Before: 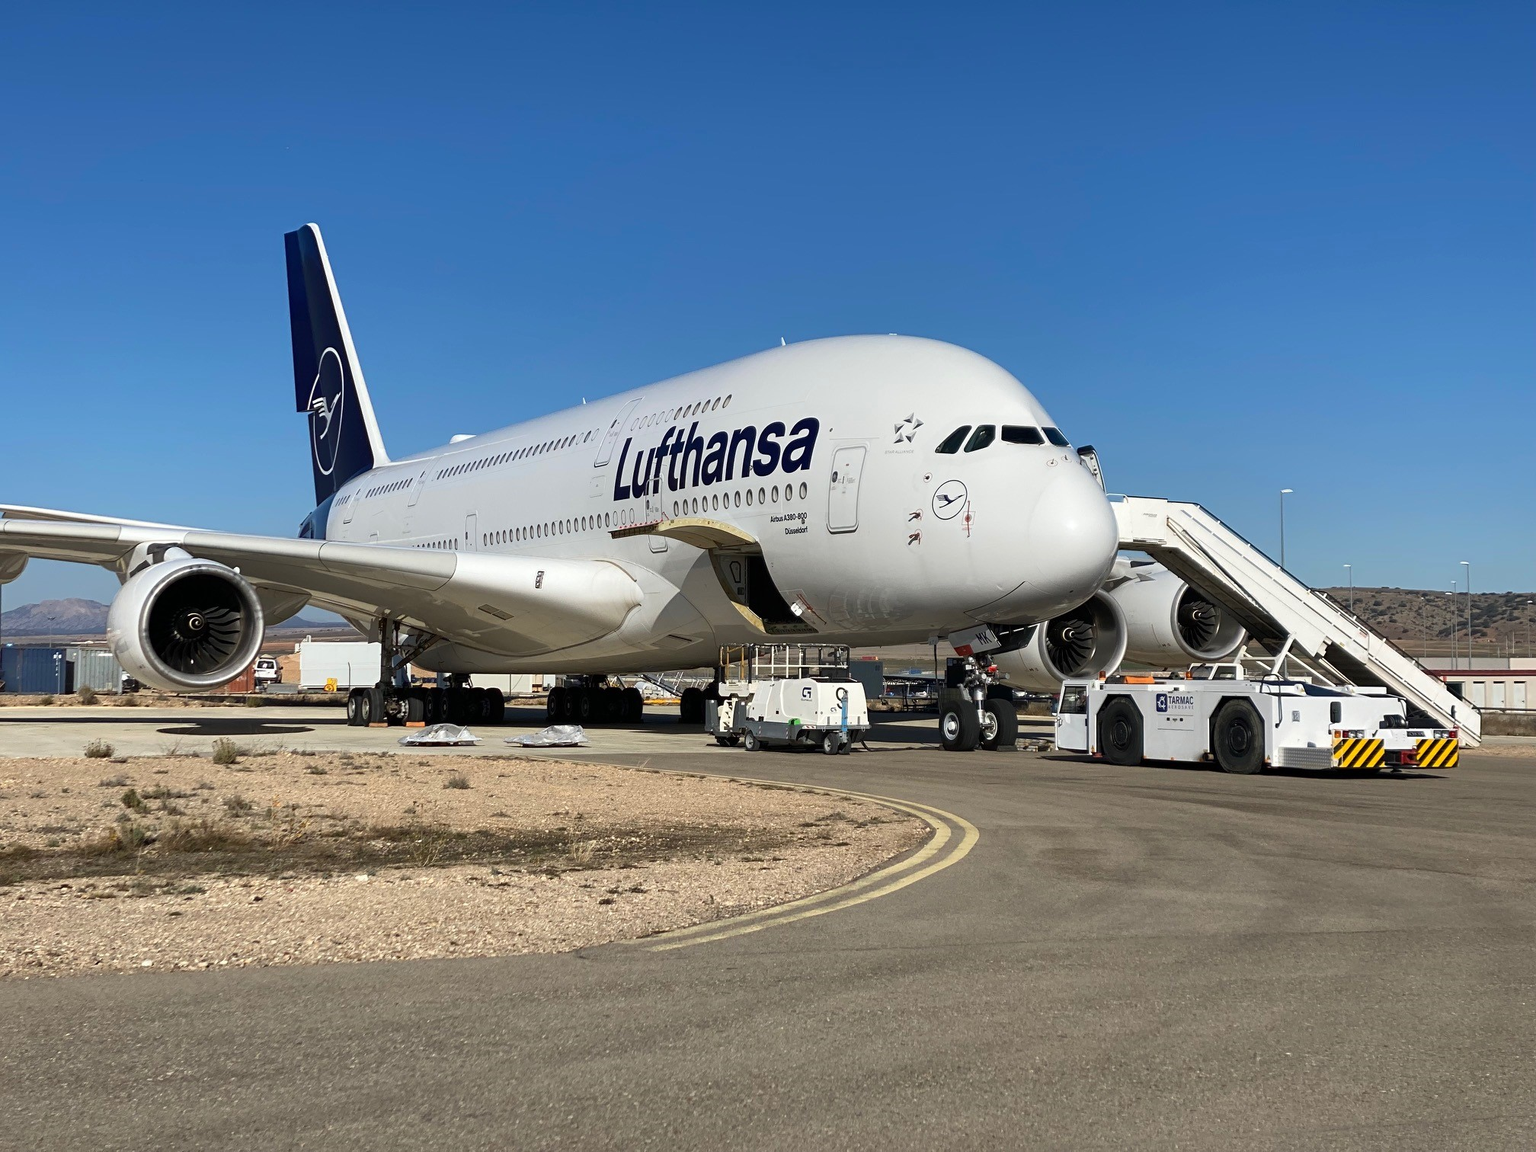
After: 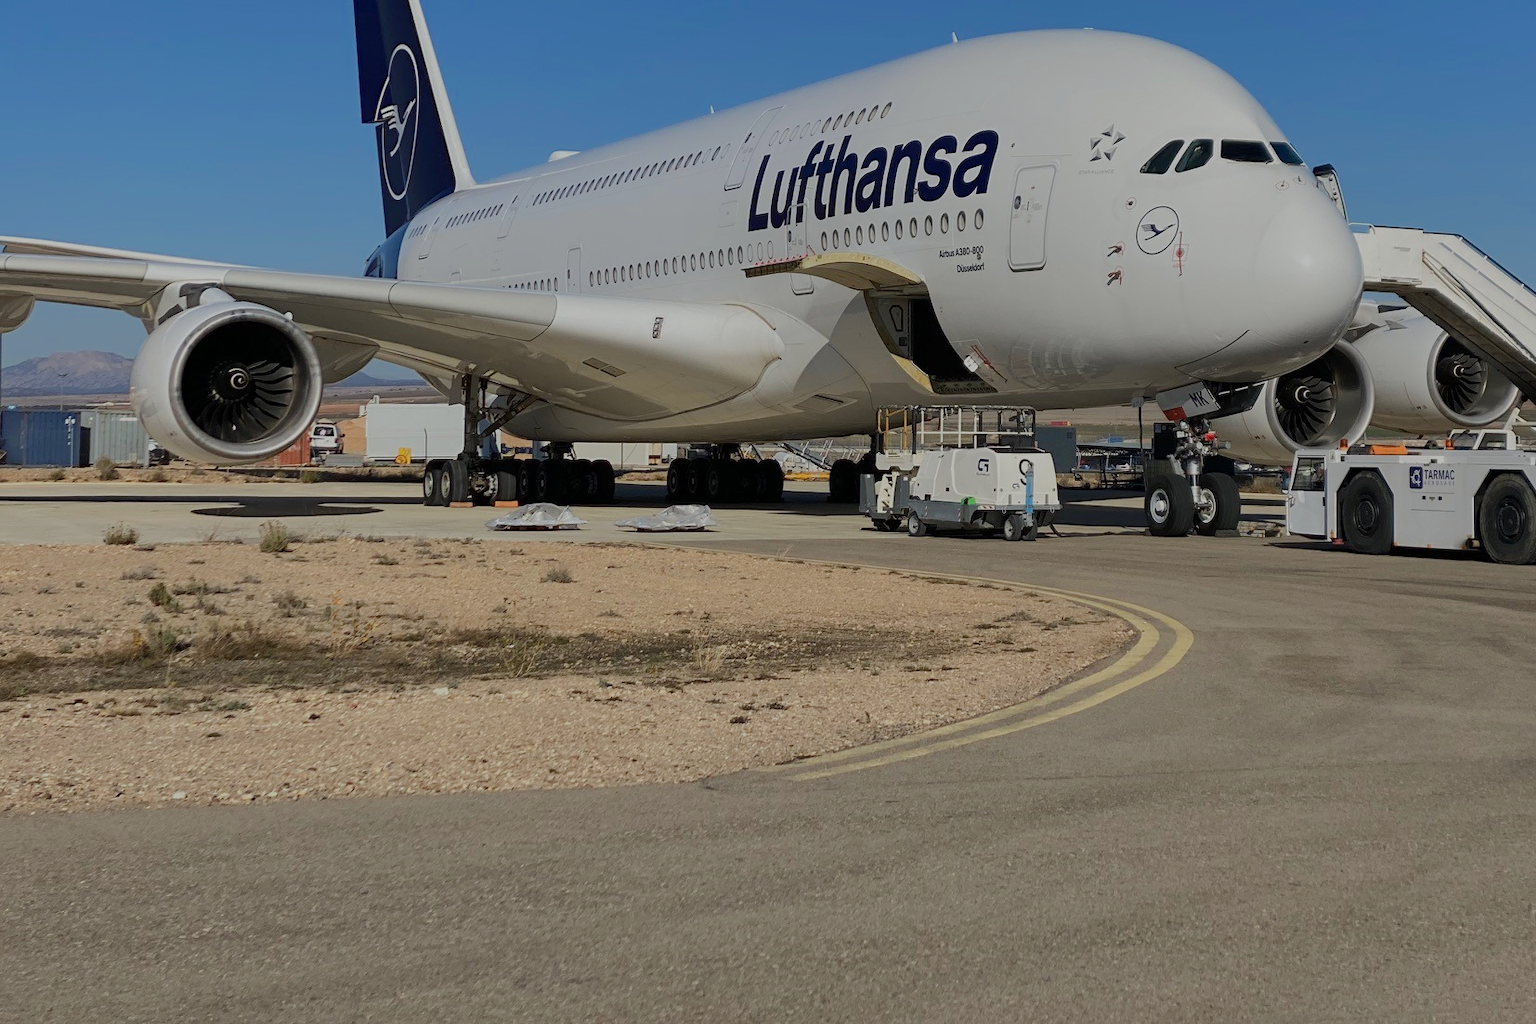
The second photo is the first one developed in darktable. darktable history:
crop: top 27.014%, right 17.954%
tone equalizer: -8 EV -0.013 EV, -7 EV 0.01 EV, -6 EV -0.007 EV, -5 EV 0.008 EV, -4 EV -0.048 EV, -3 EV -0.237 EV, -2 EV -0.679 EV, -1 EV -1 EV, +0 EV -0.999 EV, edges refinement/feathering 500, mask exposure compensation -1.57 EV, preserve details no
